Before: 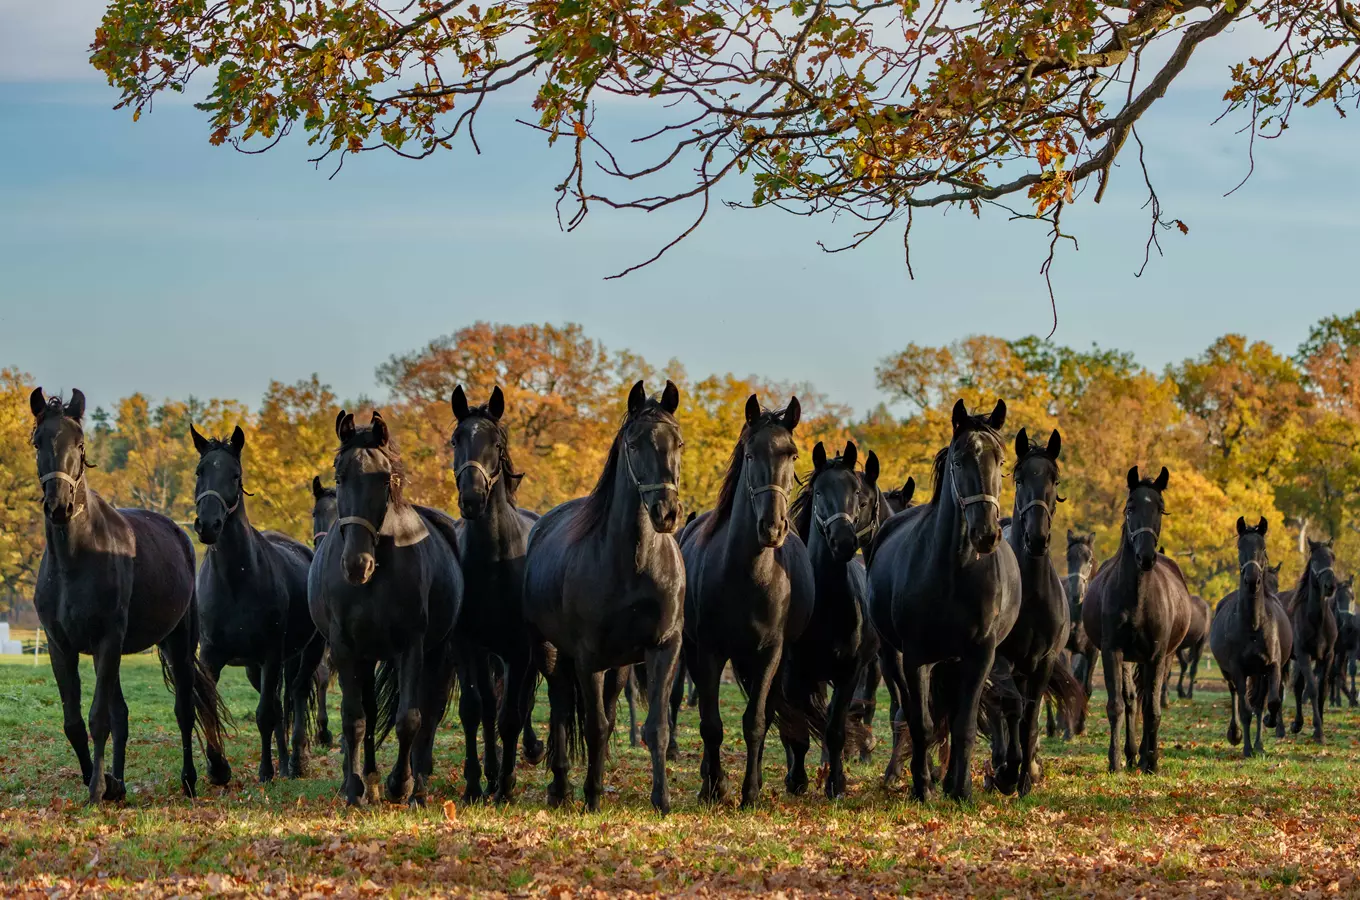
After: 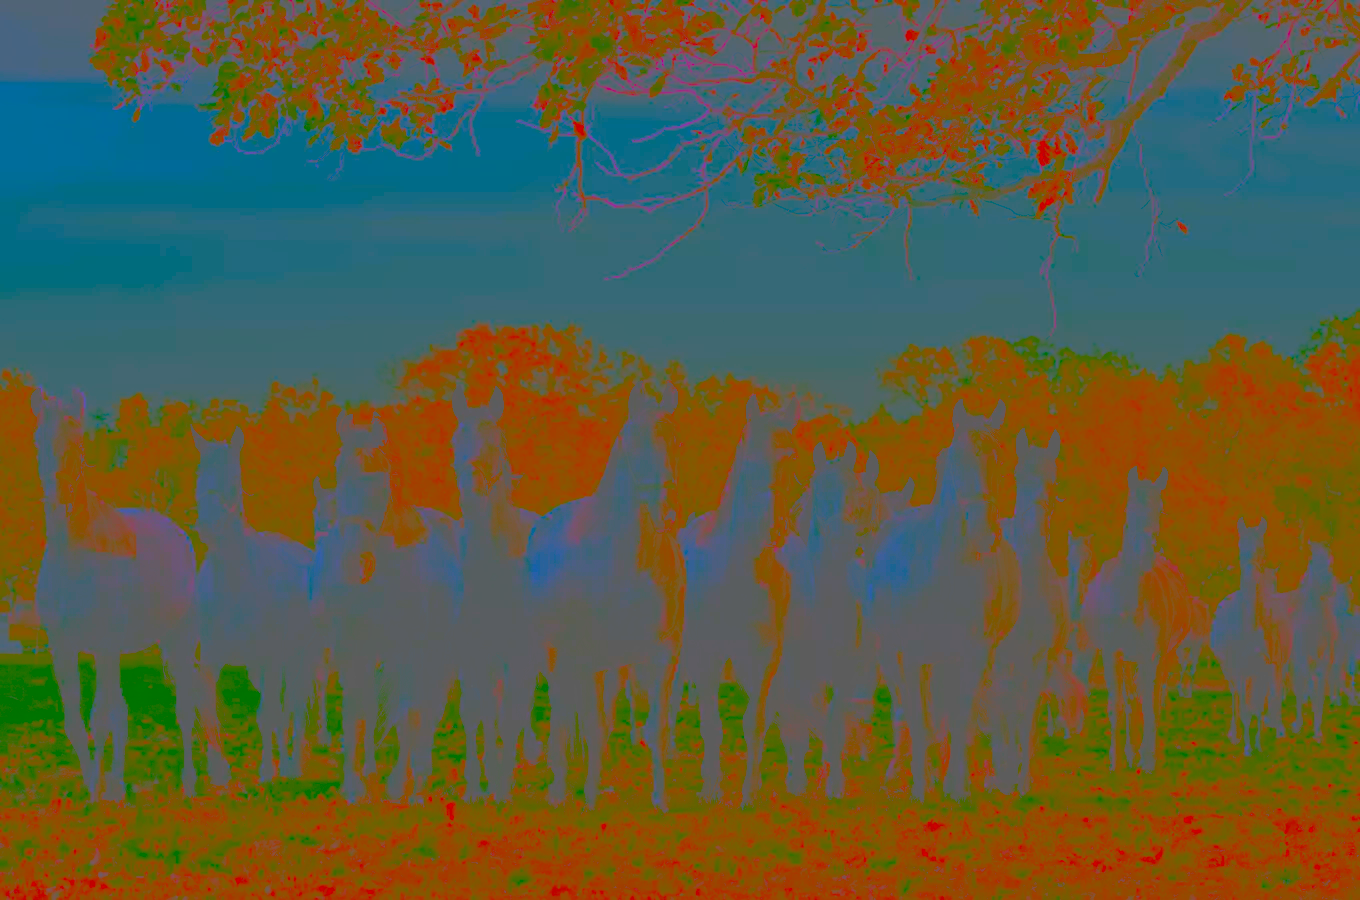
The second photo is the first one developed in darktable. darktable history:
color balance rgb: perceptual saturation grading › global saturation 20%, perceptual saturation grading › highlights -25.349%, perceptual saturation grading › shadows 49.788%, perceptual brilliance grading › global brilliance 2.125%, perceptual brilliance grading › highlights -3.536%, global vibrance 20%
shadows and highlights: shadows 29.3, highlights -28.85, low approximation 0.01, soften with gaussian
contrast brightness saturation: contrast -0.976, brightness -0.161, saturation 0.765
local contrast: highlights 101%, shadows 100%, detail 119%, midtone range 0.2
